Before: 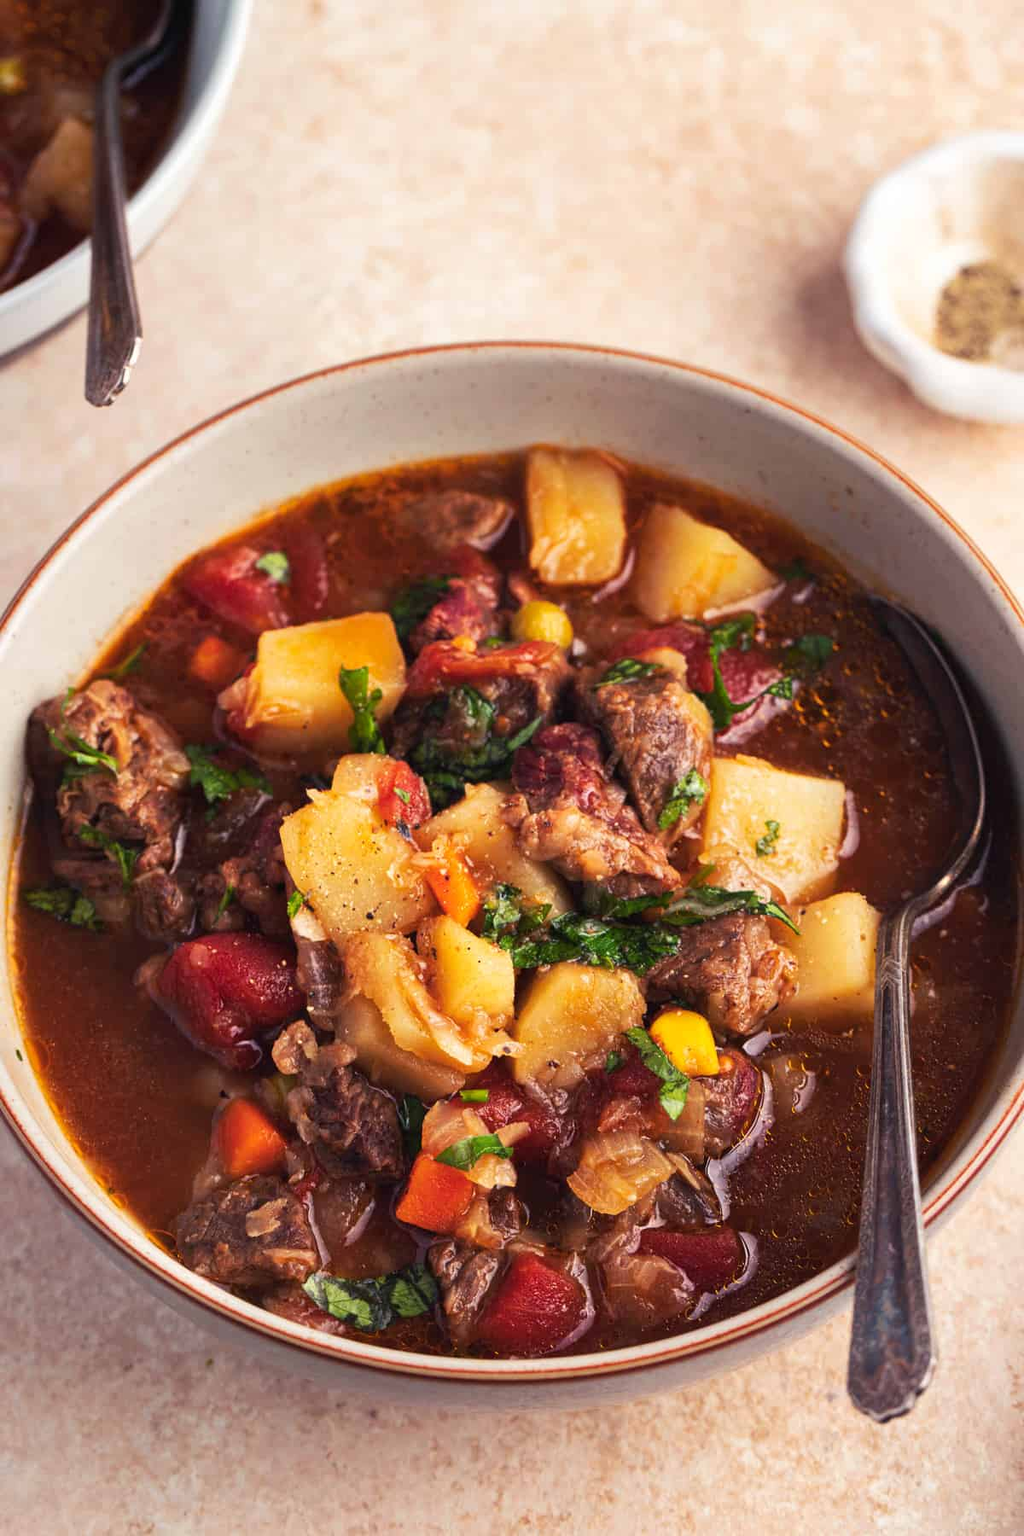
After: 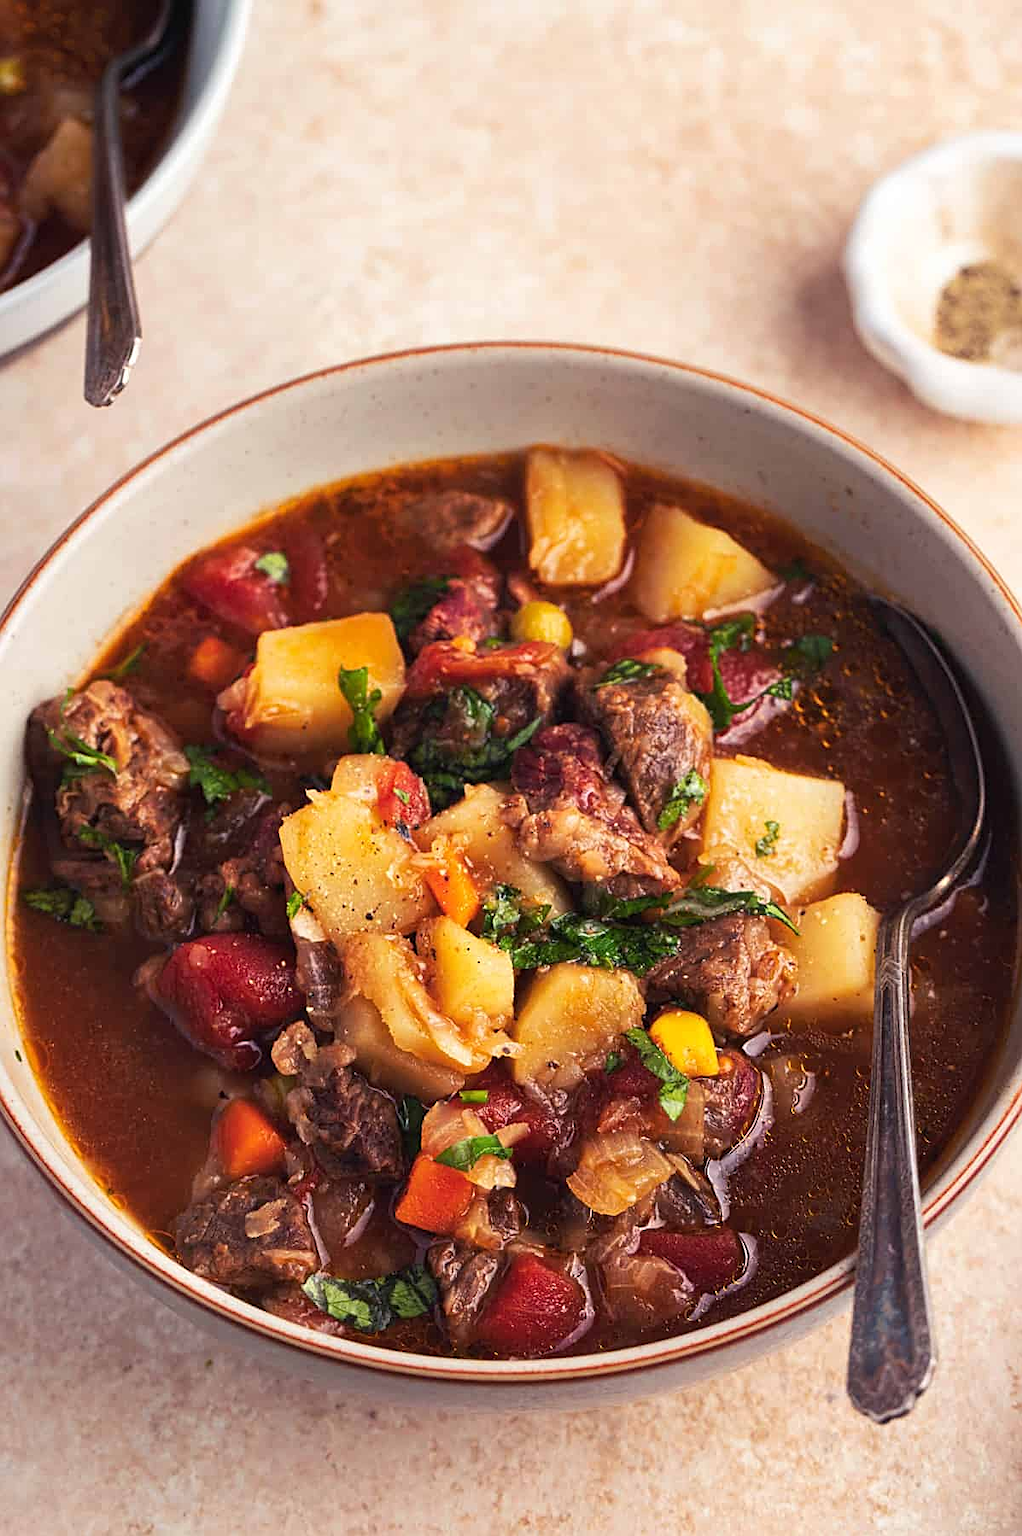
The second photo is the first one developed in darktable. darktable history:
crop: left 0.132%
sharpen: on, module defaults
